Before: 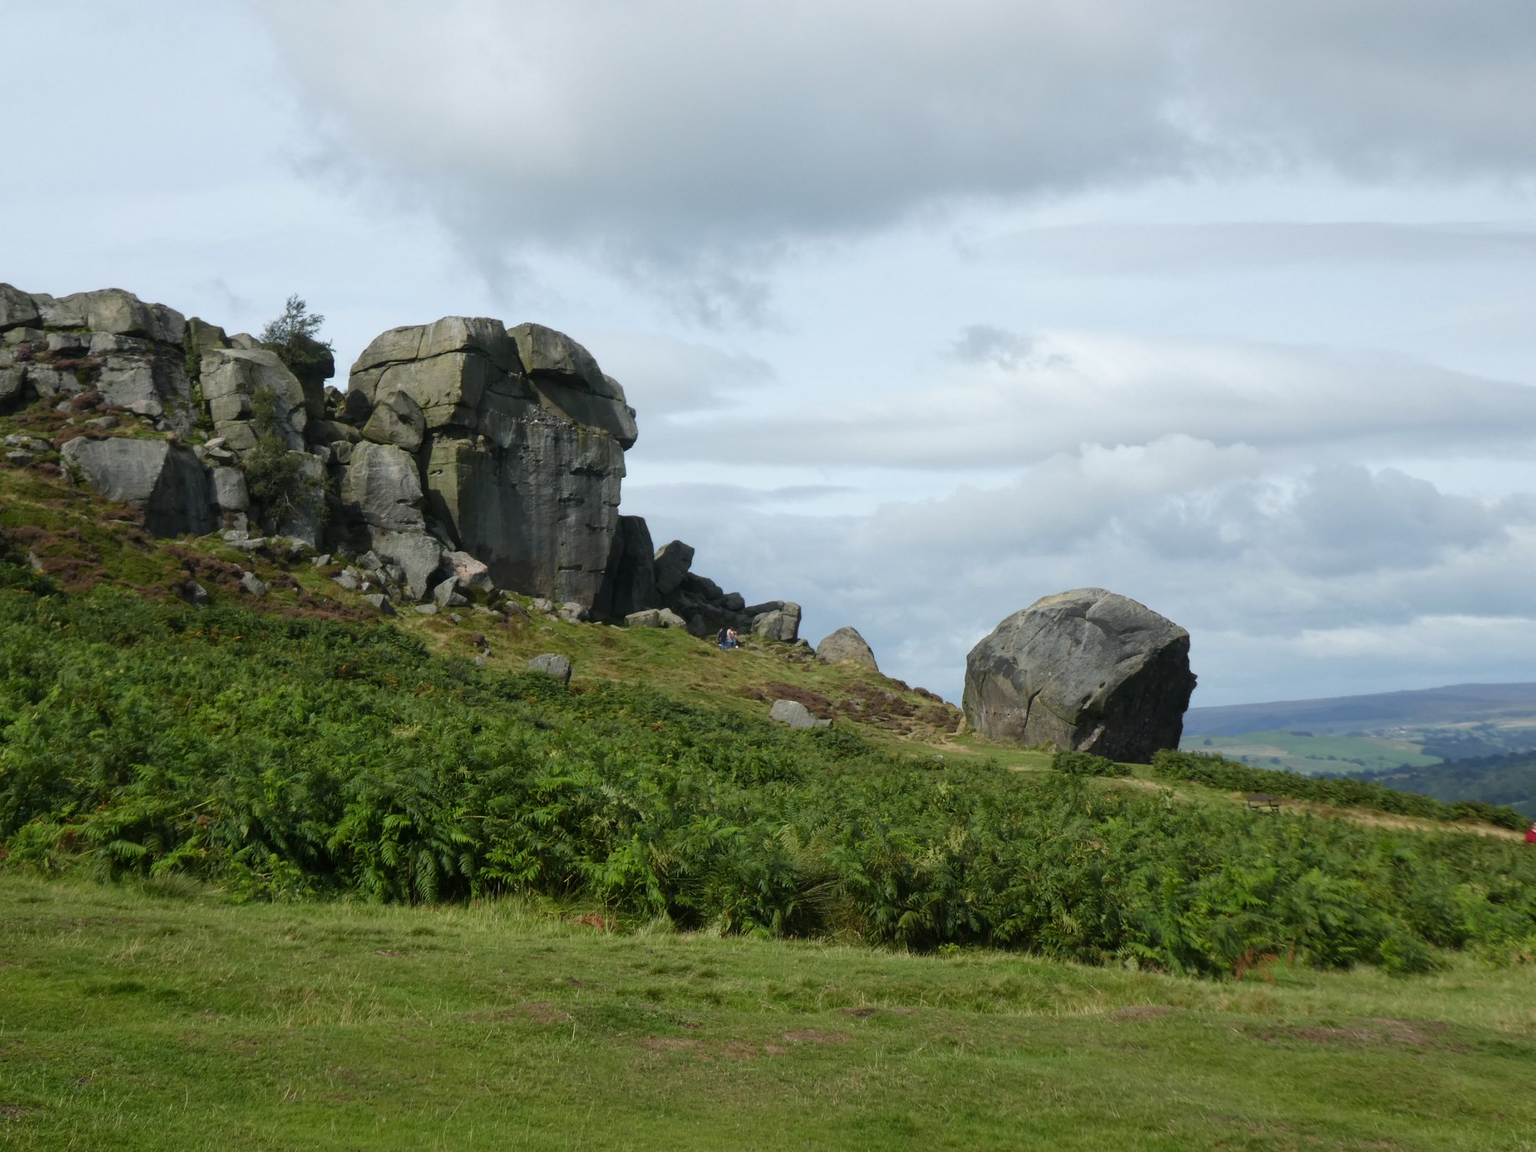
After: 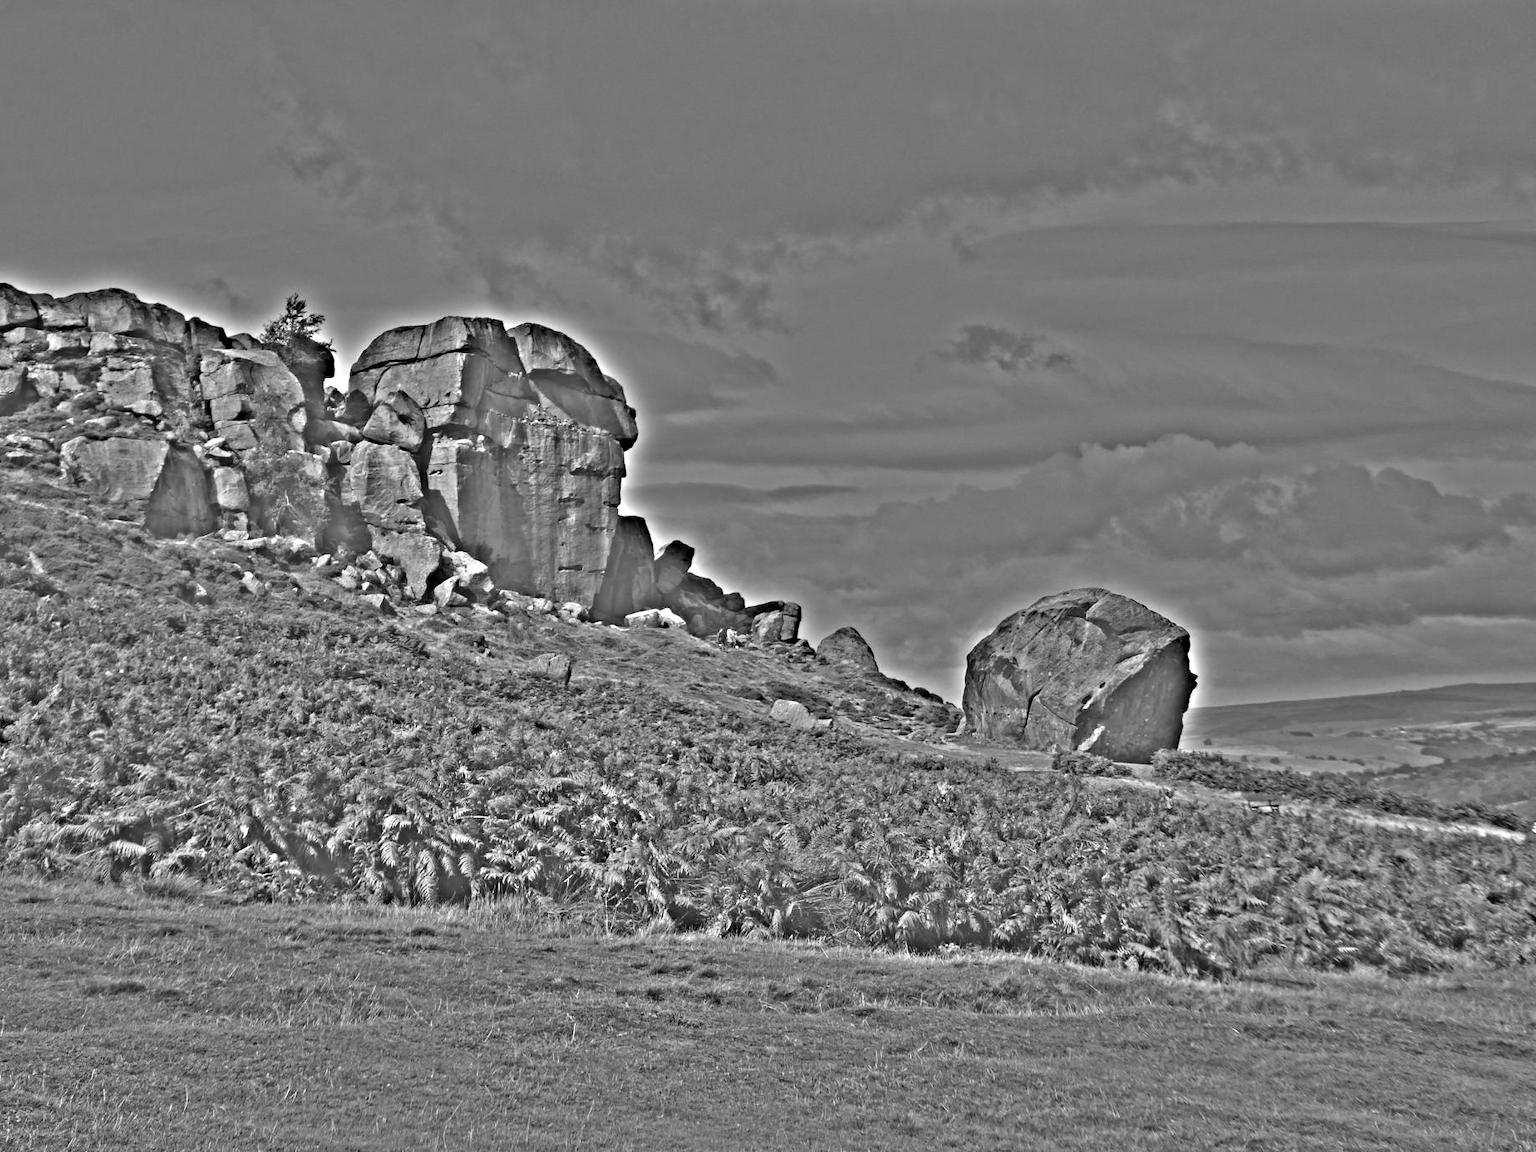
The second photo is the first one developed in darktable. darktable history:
color zones: curves: ch0 [(0.203, 0.433) (0.607, 0.517) (0.697, 0.696) (0.705, 0.897)]
highpass: on, module defaults
